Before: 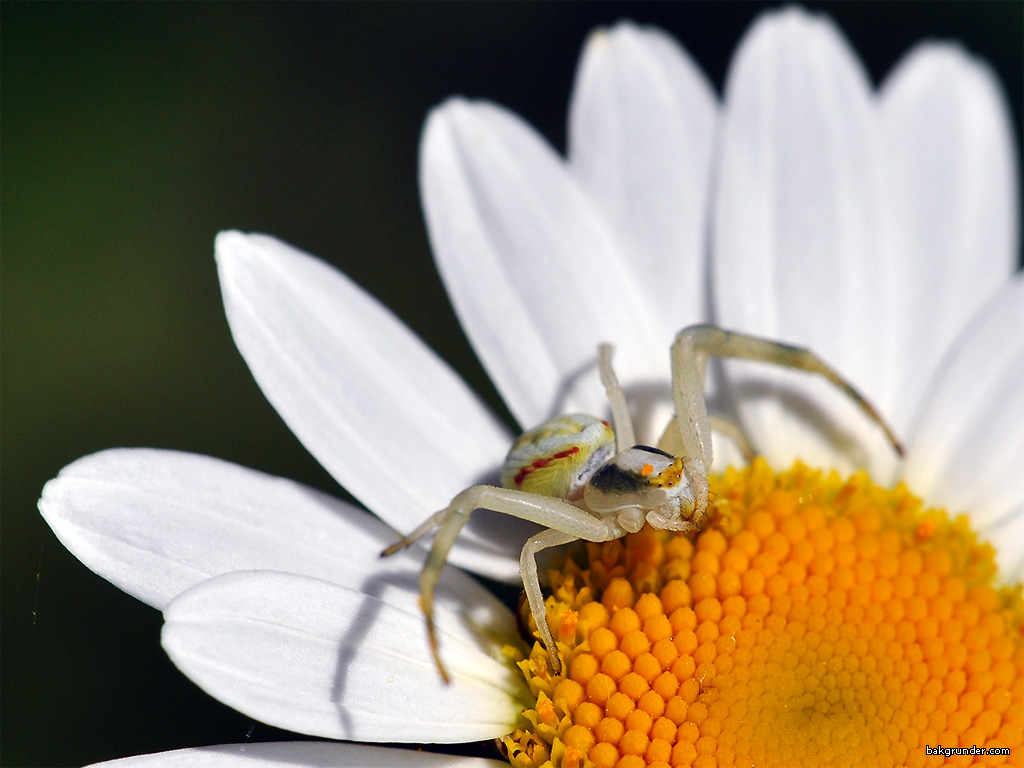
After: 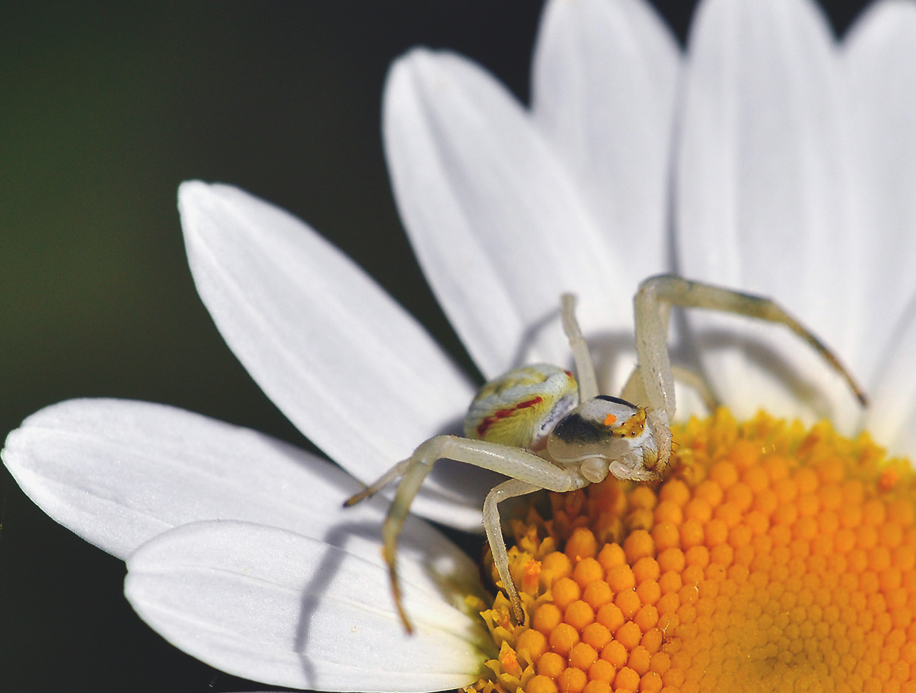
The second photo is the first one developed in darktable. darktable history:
exposure: black level correction -0.015, exposure -0.135 EV, compensate highlight preservation false
crop: left 3.679%, top 6.513%, right 6.837%, bottom 3.21%
